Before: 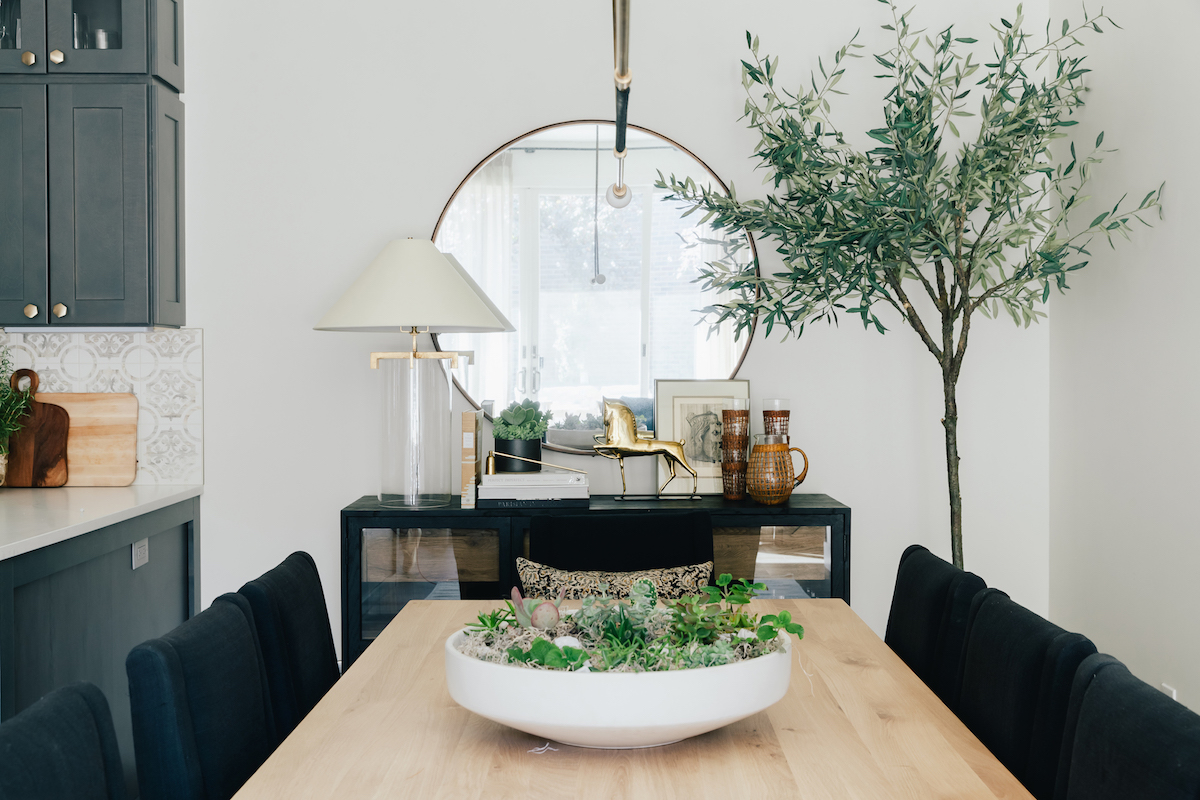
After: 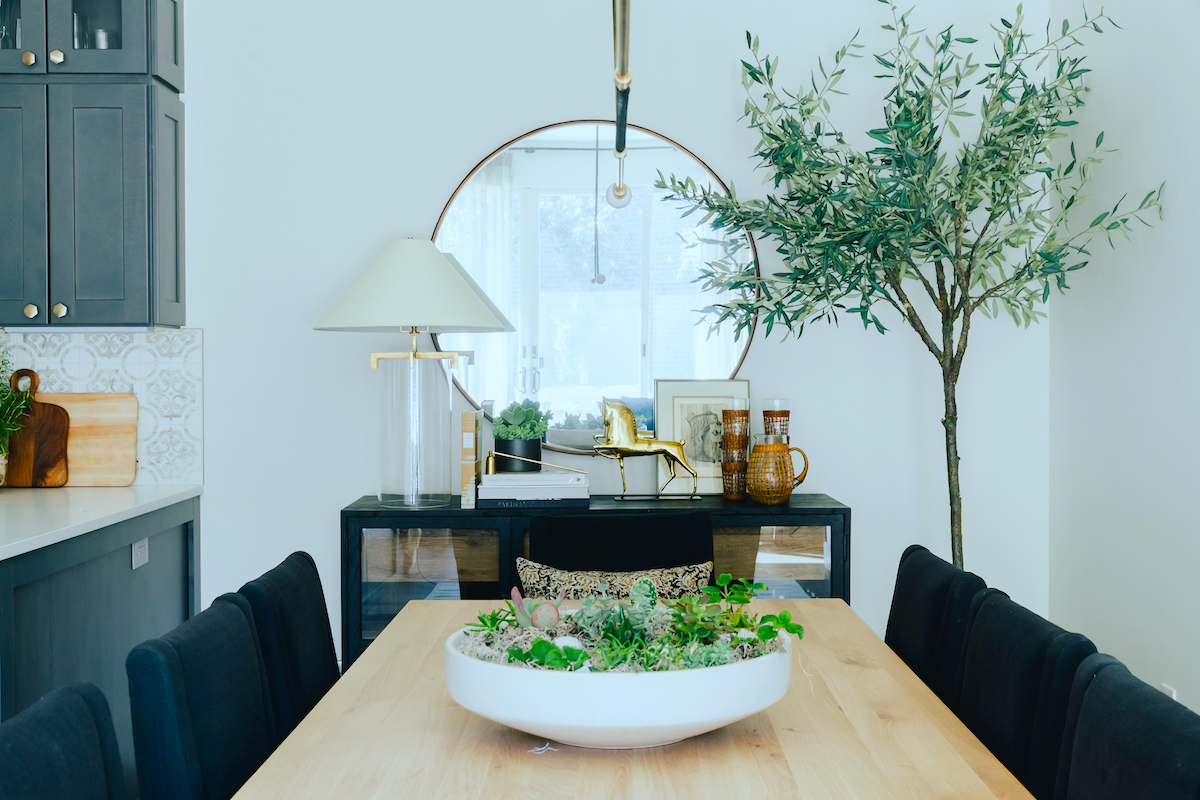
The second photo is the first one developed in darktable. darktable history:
white balance: red 0.925, blue 1.046
color balance rgb: perceptual saturation grading › global saturation 25%, perceptual brilliance grading › mid-tones 10%, perceptual brilliance grading › shadows 15%, global vibrance 20%
